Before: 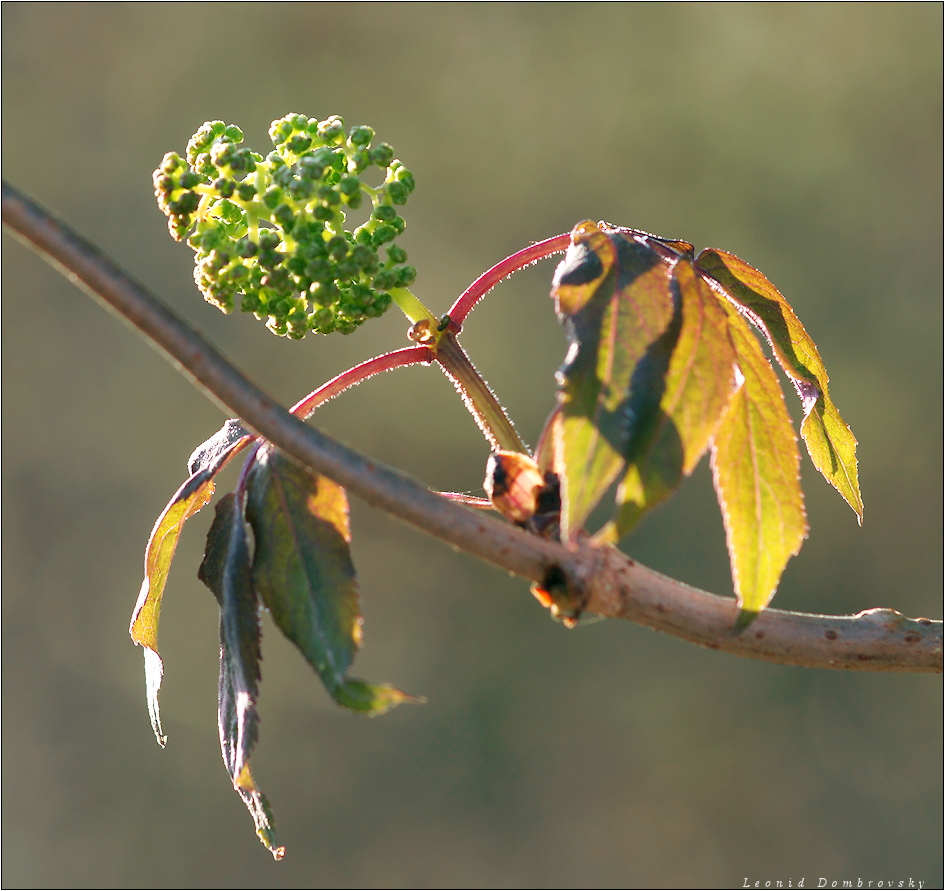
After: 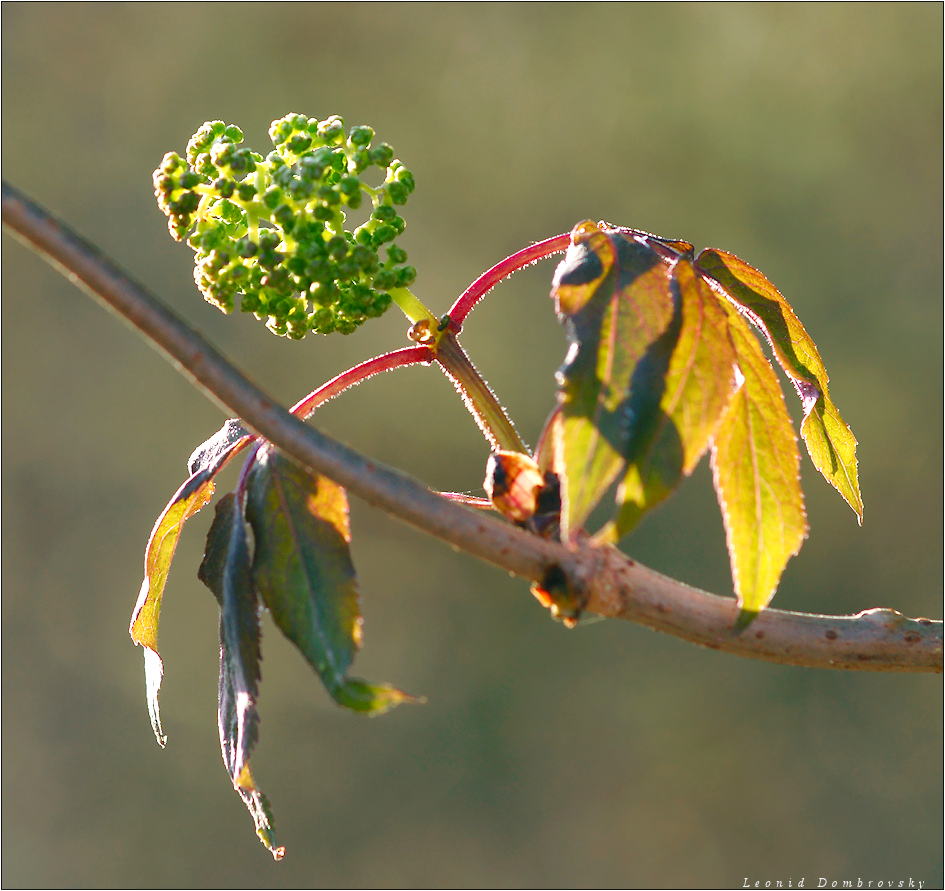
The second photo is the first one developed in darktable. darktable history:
color balance rgb: global offset › luminance 0.733%, perceptual saturation grading › global saturation 27.585%, perceptual saturation grading › highlights -25.478%, perceptual saturation grading › shadows 24.504%, contrast 5.066%
